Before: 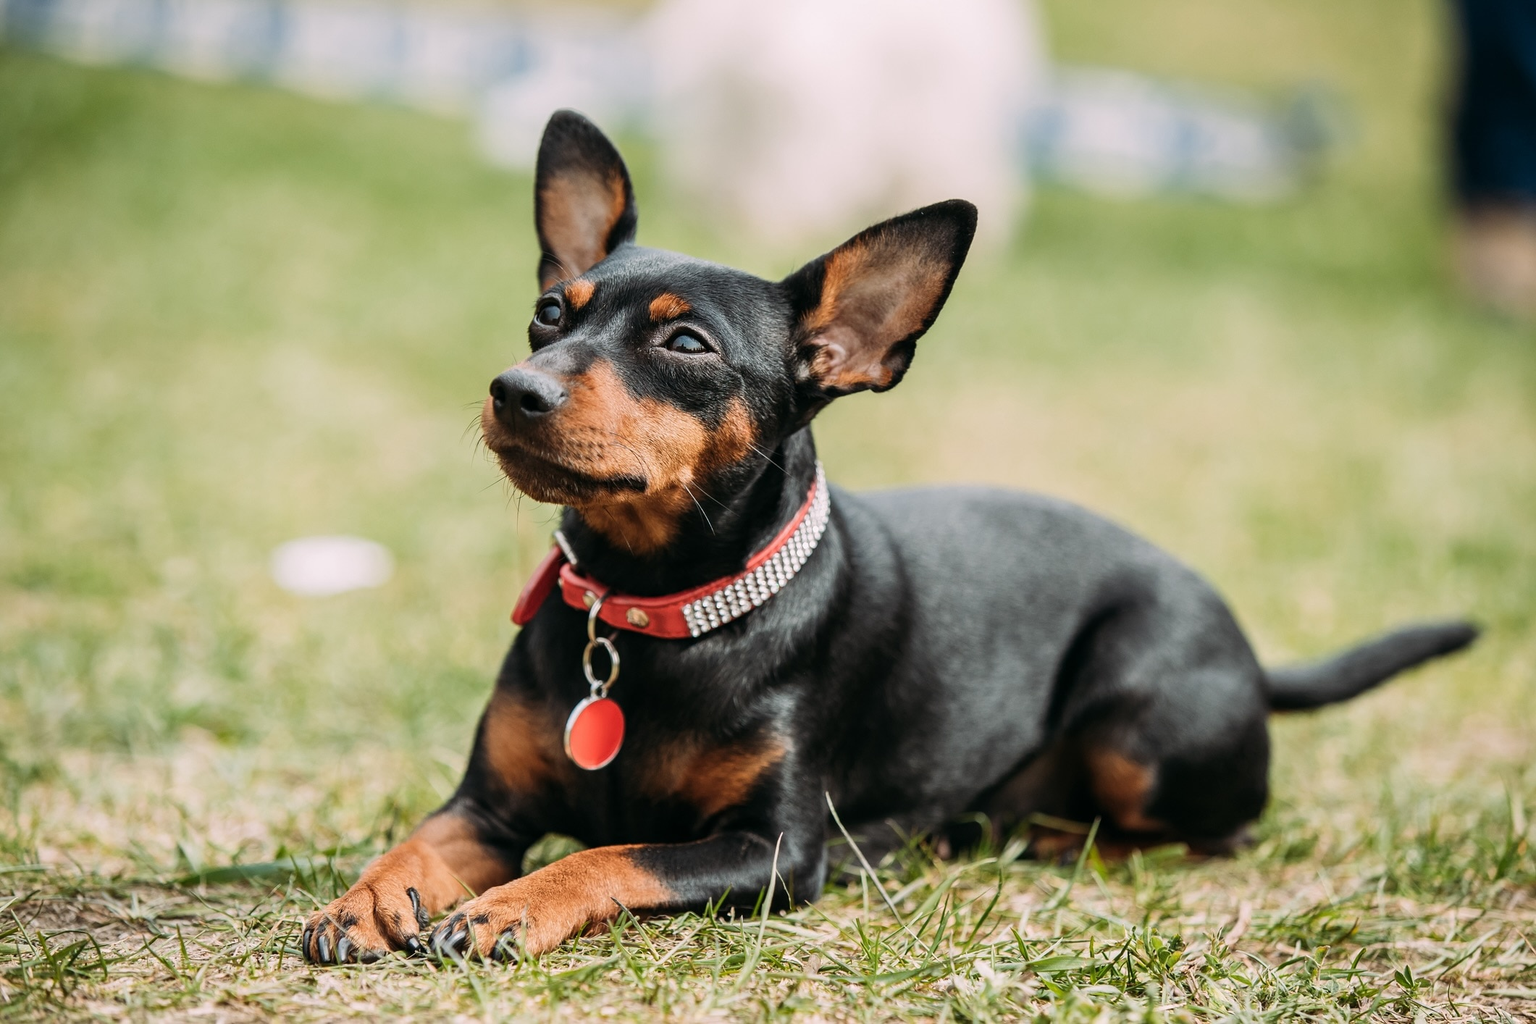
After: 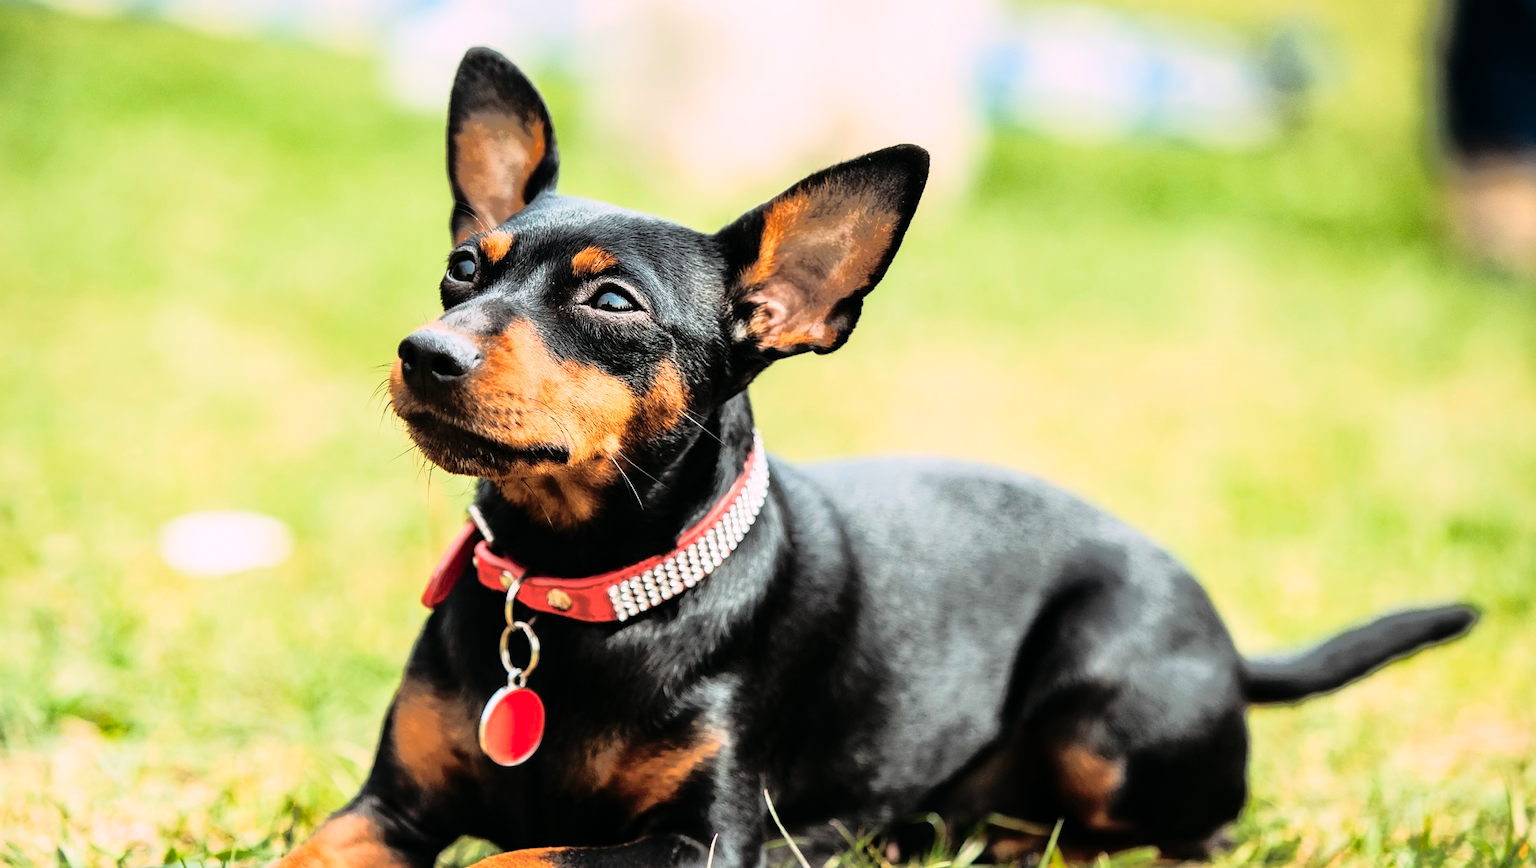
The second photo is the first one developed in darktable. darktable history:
crop: left 8.155%, top 6.611%, bottom 15.385%
shadows and highlights: highlights -60
rgb curve: curves: ch0 [(0, 0) (0.21, 0.15) (0.24, 0.21) (0.5, 0.75) (0.75, 0.96) (0.89, 0.99) (1, 1)]; ch1 [(0, 0.02) (0.21, 0.13) (0.25, 0.2) (0.5, 0.67) (0.75, 0.9) (0.89, 0.97) (1, 1)]; ch2 [(0, 0.02) (0.21, 0.13) (0.25, 0.2) (0.5, 0.67) (0.75, 0.9) (0.89, 0.97) (1, 1)], compensate middle gray true
